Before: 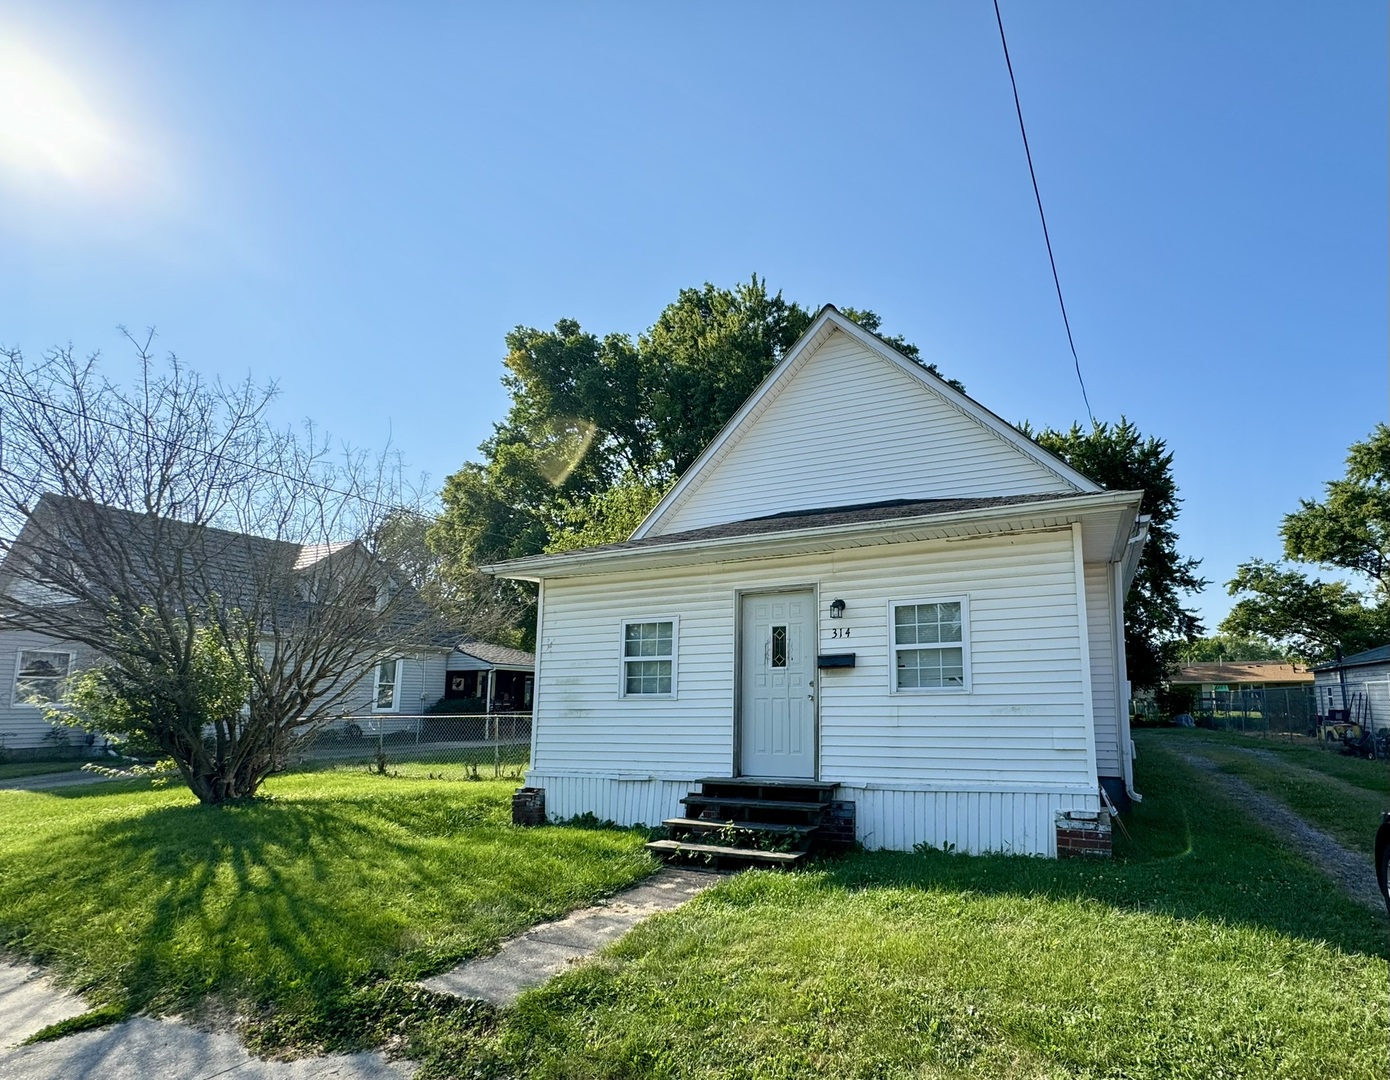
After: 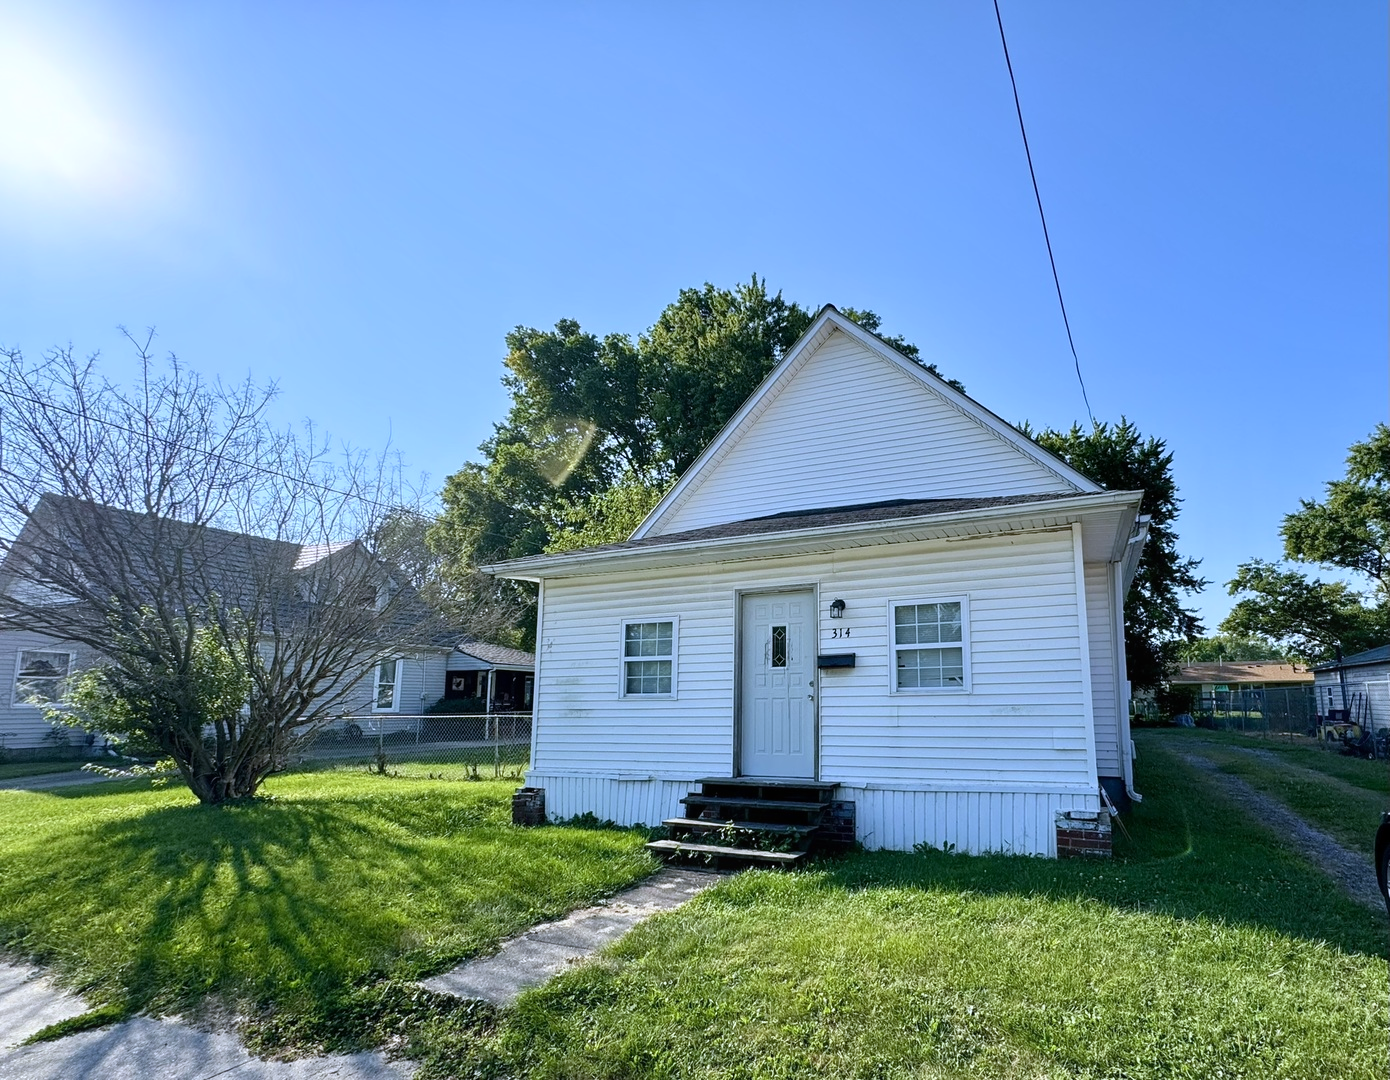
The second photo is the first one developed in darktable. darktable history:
white balance: red 0.967, blue 1.119, emerald 0.756
bloom: size 15%, threshold 97%, strength 7%
